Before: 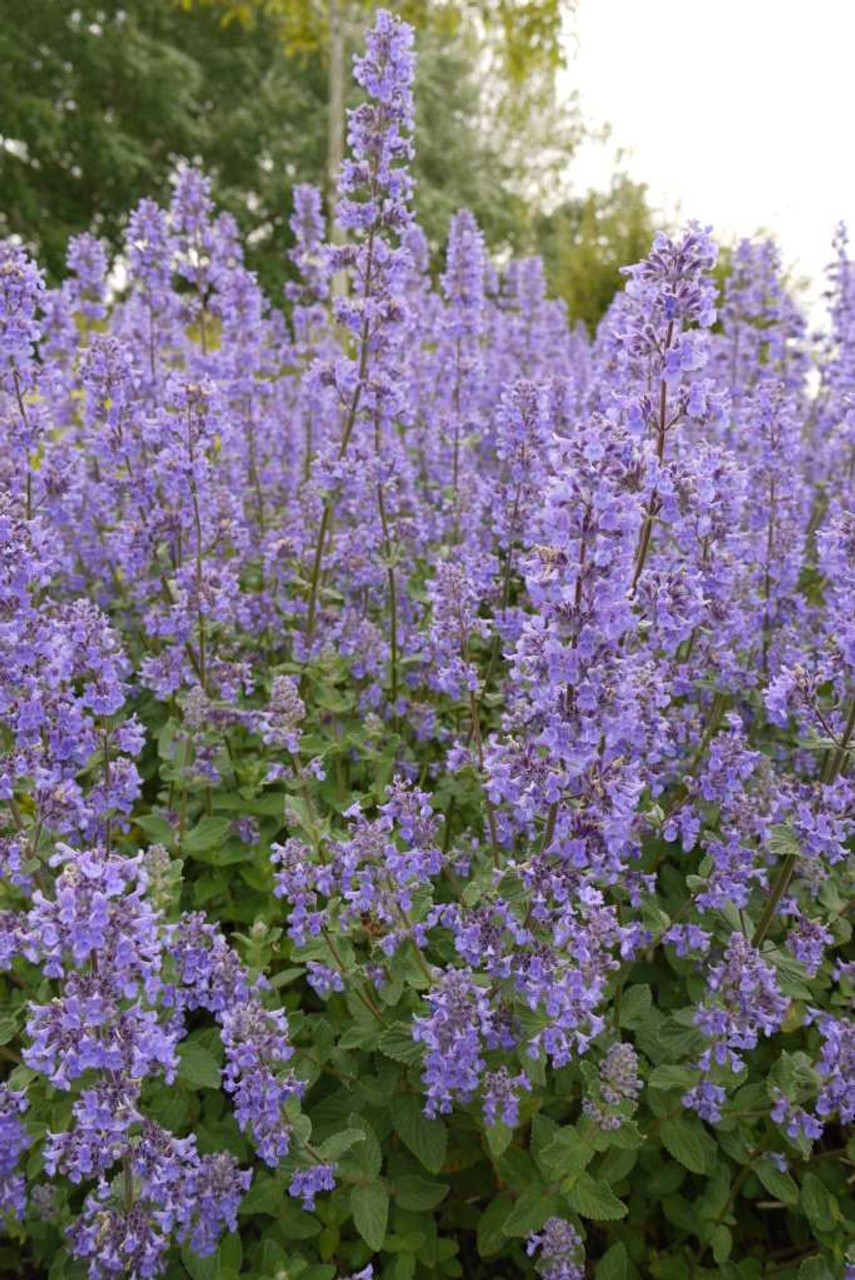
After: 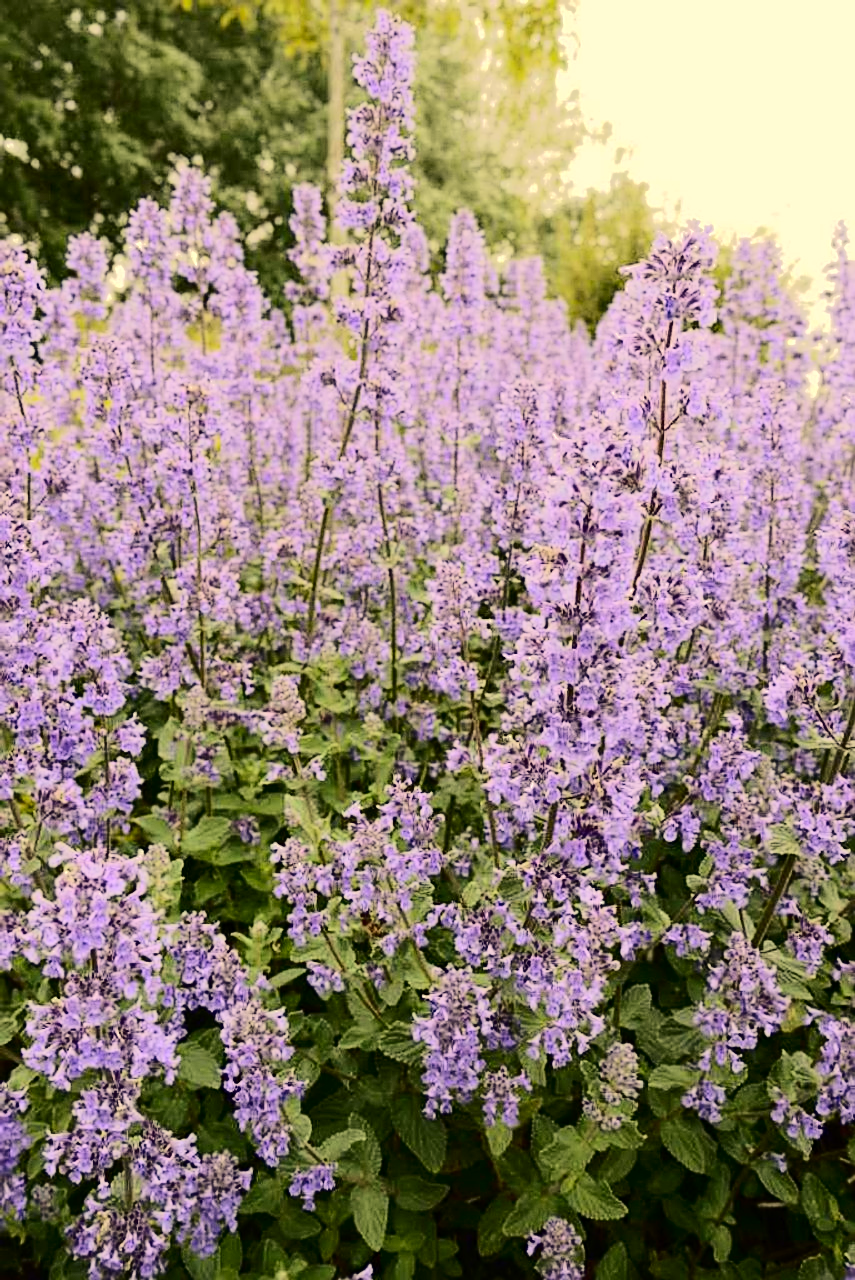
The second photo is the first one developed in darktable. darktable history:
sharpen: on, module defaults
color correction: highlights a* 2.49, highlights b* 22.68
tone curve: curves: ch0 [(0, 0) (0.003, 0.001) (0.011, 0.005) (0.025, 0.009) (0.044, 0.014) (0.069, 0.019) (0.1, 0.028) (0.136, 0.039) (0.177, 0.073) (0.224, 0.134) (0.277, 0.218) (0.335, 0.343) (0.399, 0.488) (0.468, 0.608) (0.543, 0.699) (0.623, 0.773) (0.709, 0.819) (0.801, 0.852) (0.898, 0.874) (1, 1)], color space Lab, independent channels, preserve colors none
